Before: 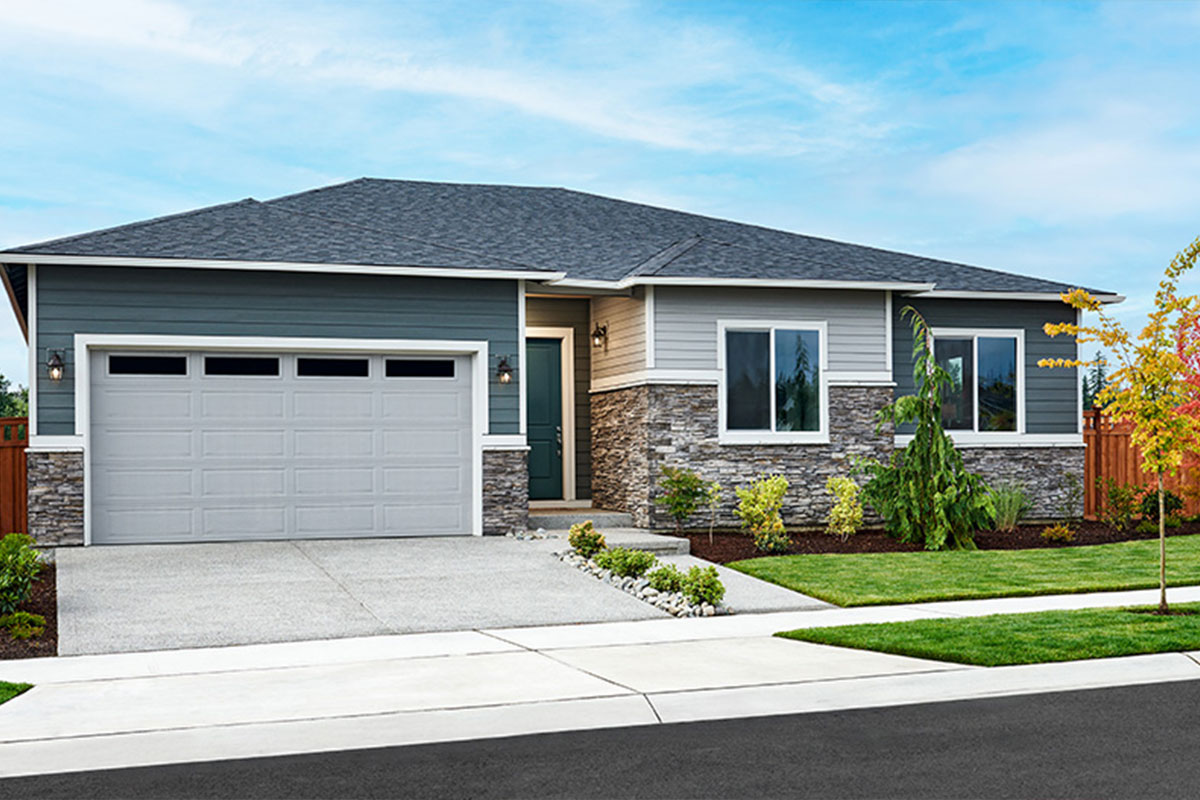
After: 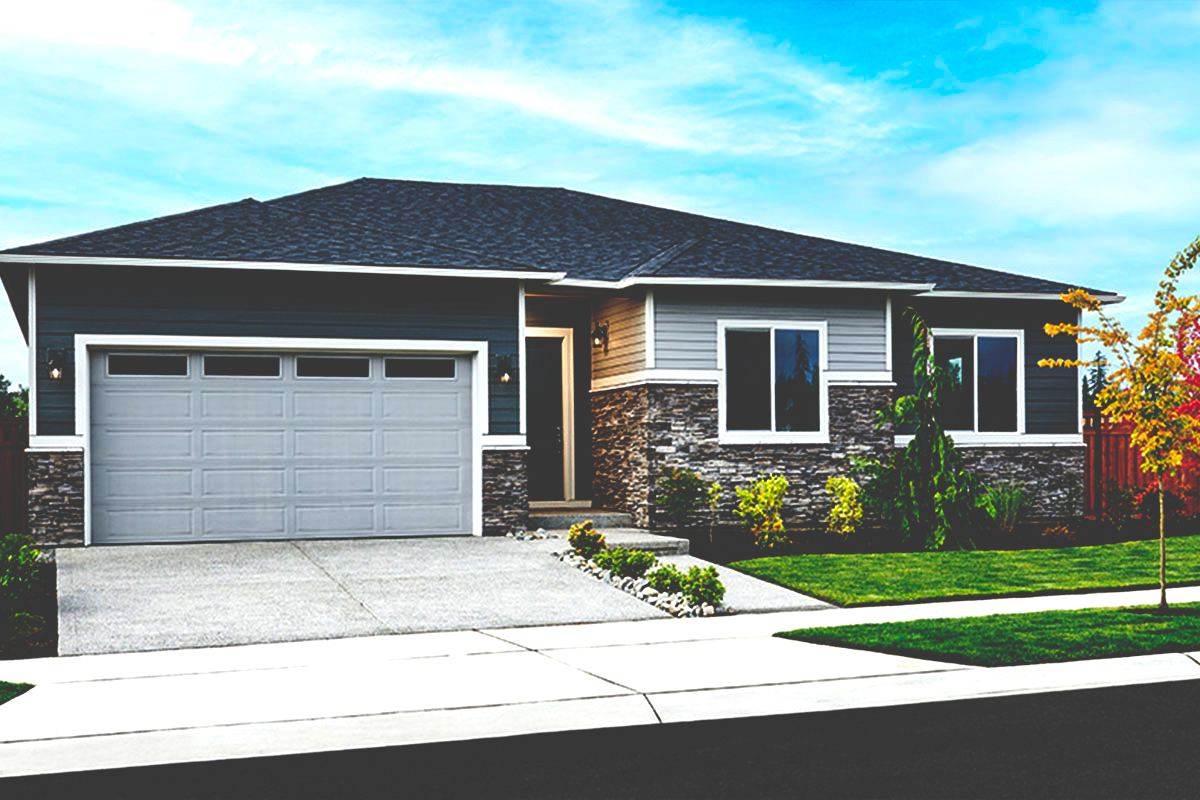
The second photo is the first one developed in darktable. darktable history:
base curve: curves: ch0 [(0, 0.036) (0.083, 0.04) (0.804, 1)], preserve colors none
